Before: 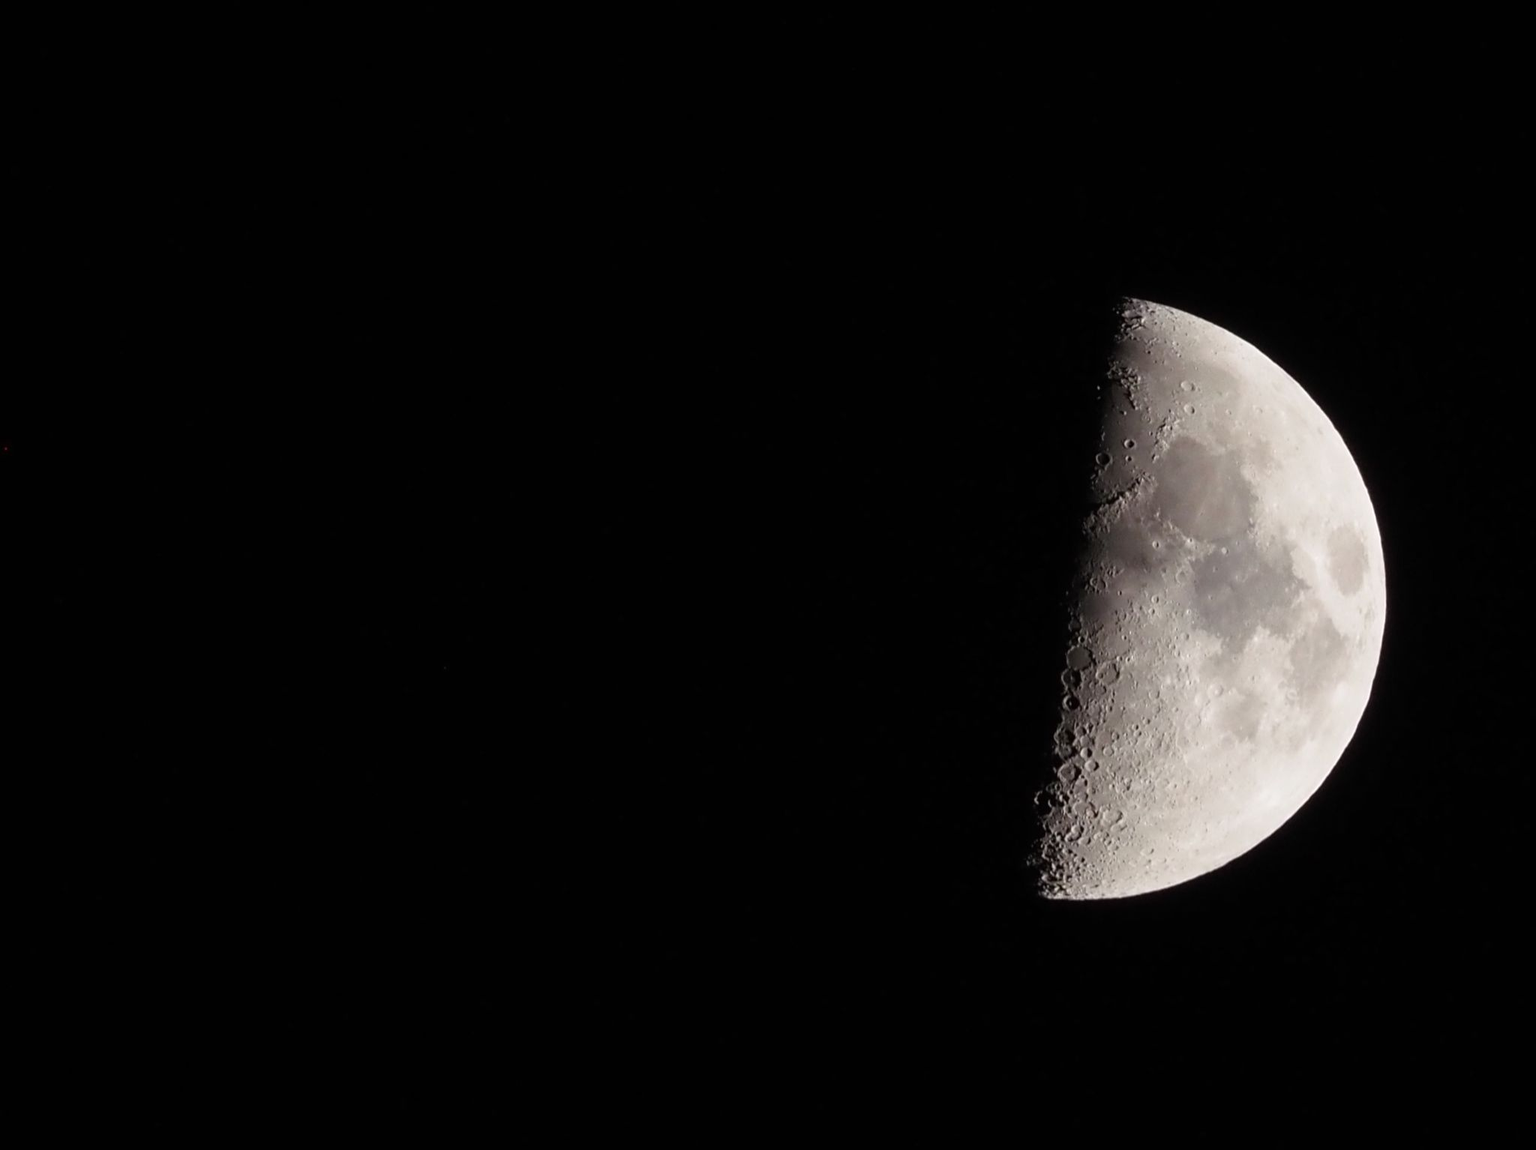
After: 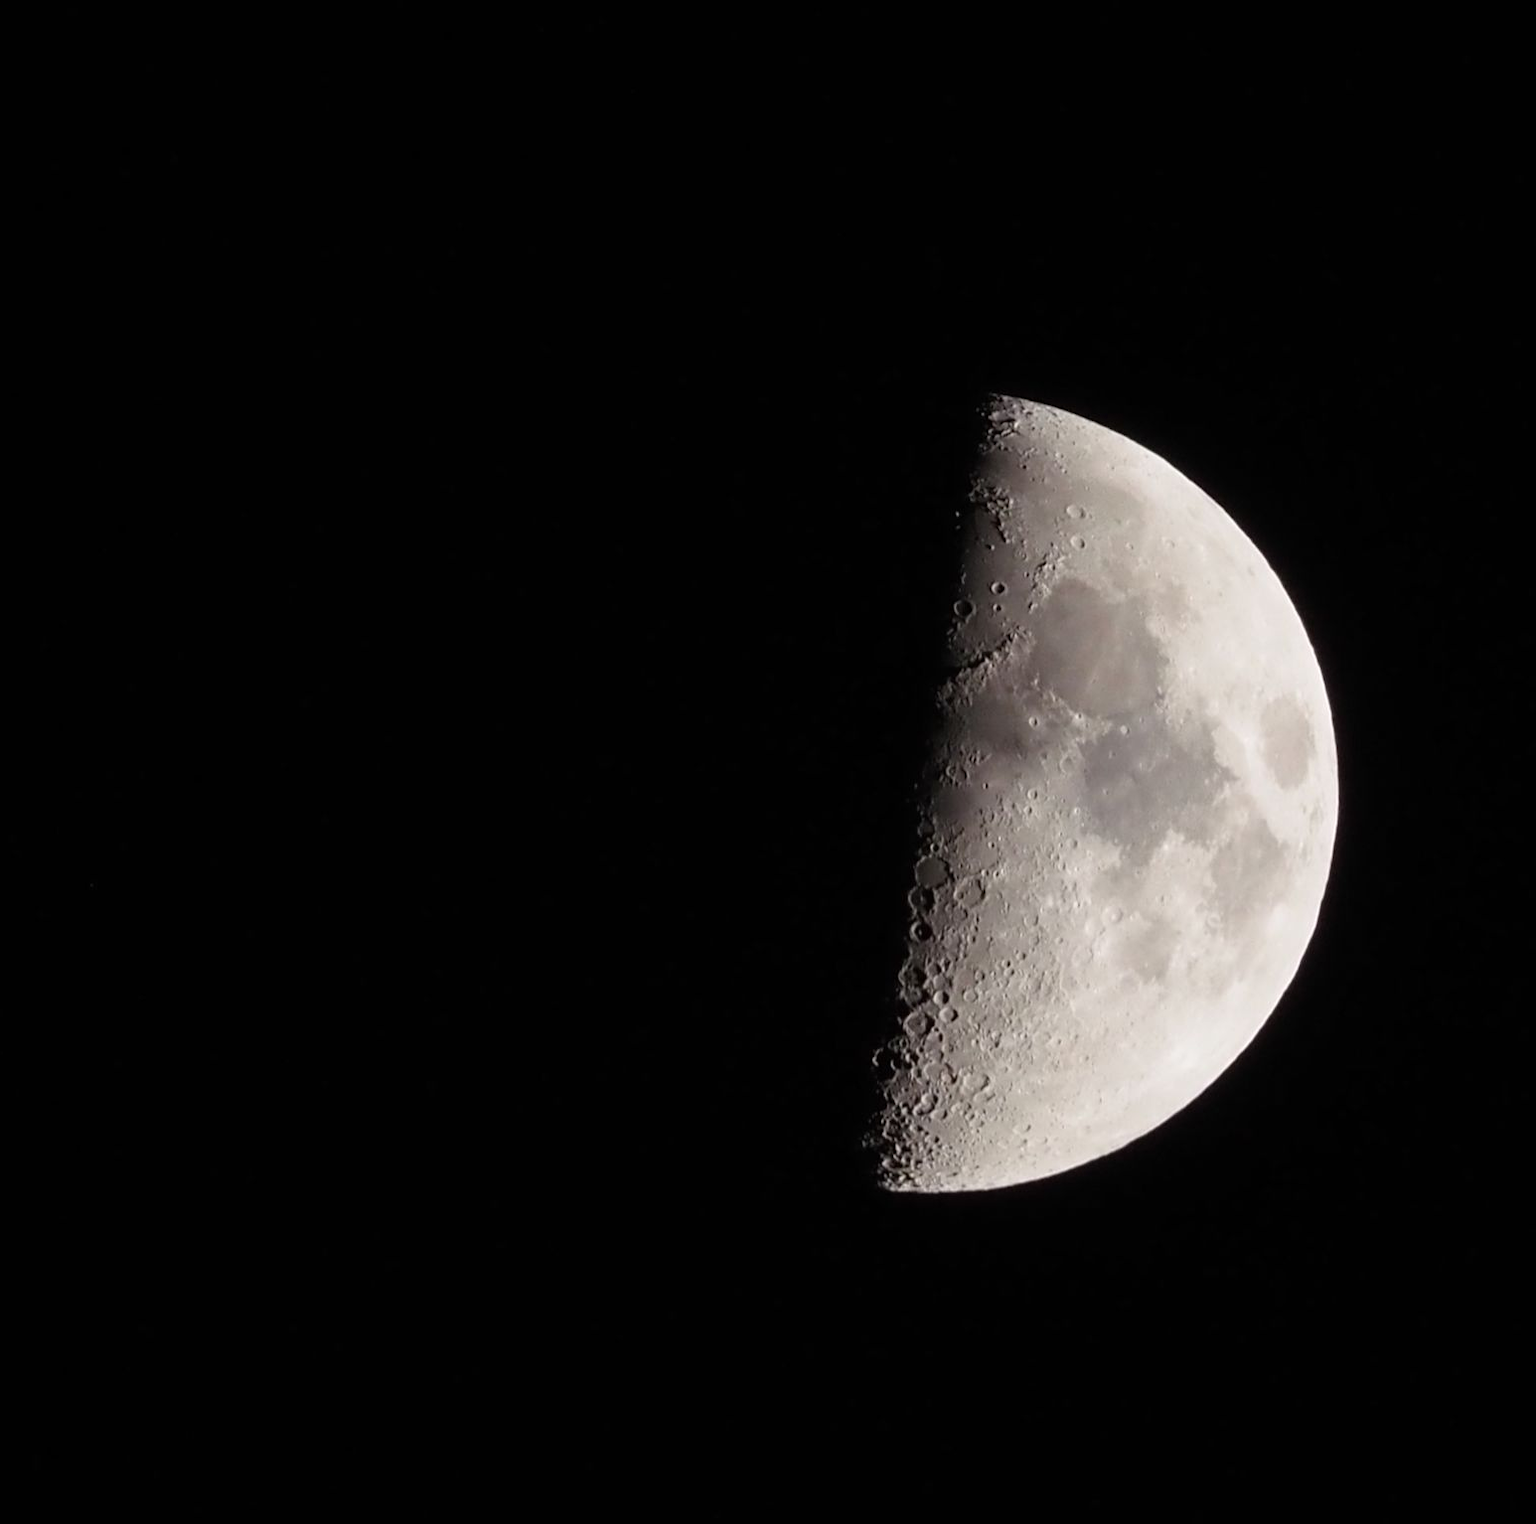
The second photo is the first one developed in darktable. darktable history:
crop and rotate: left 24.511%
